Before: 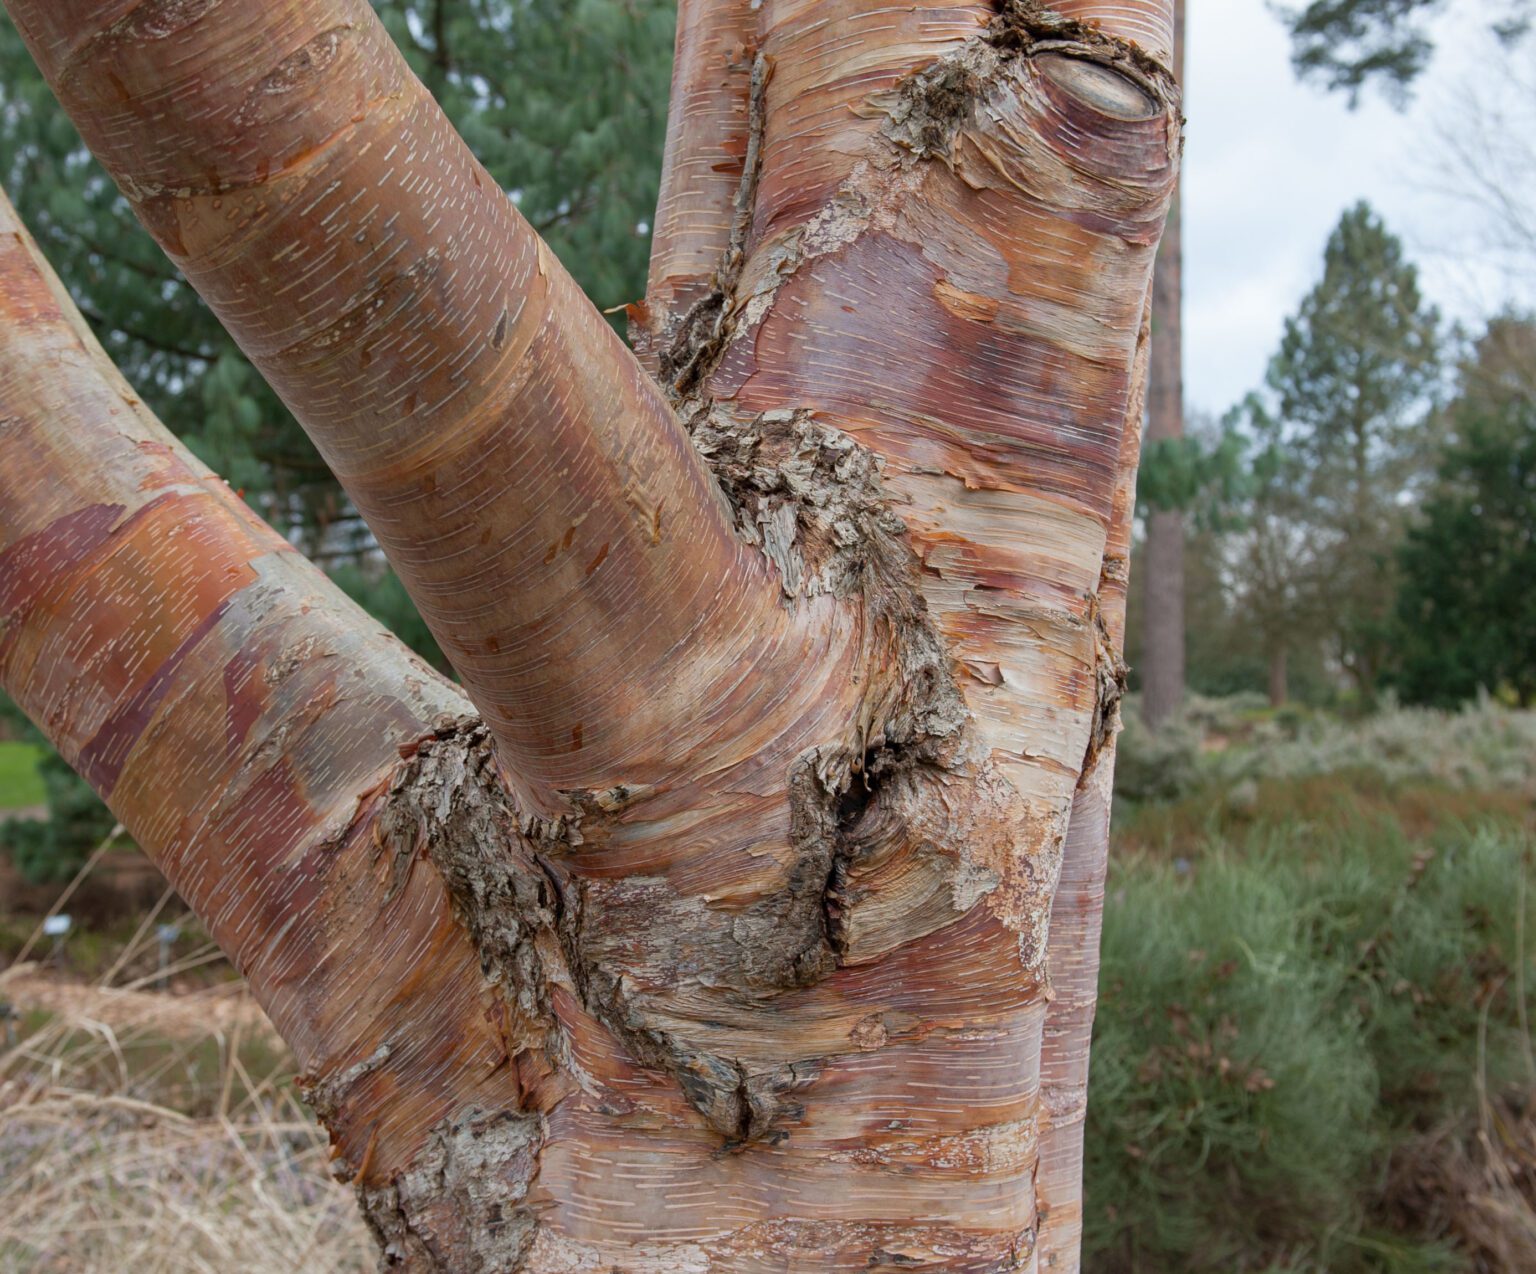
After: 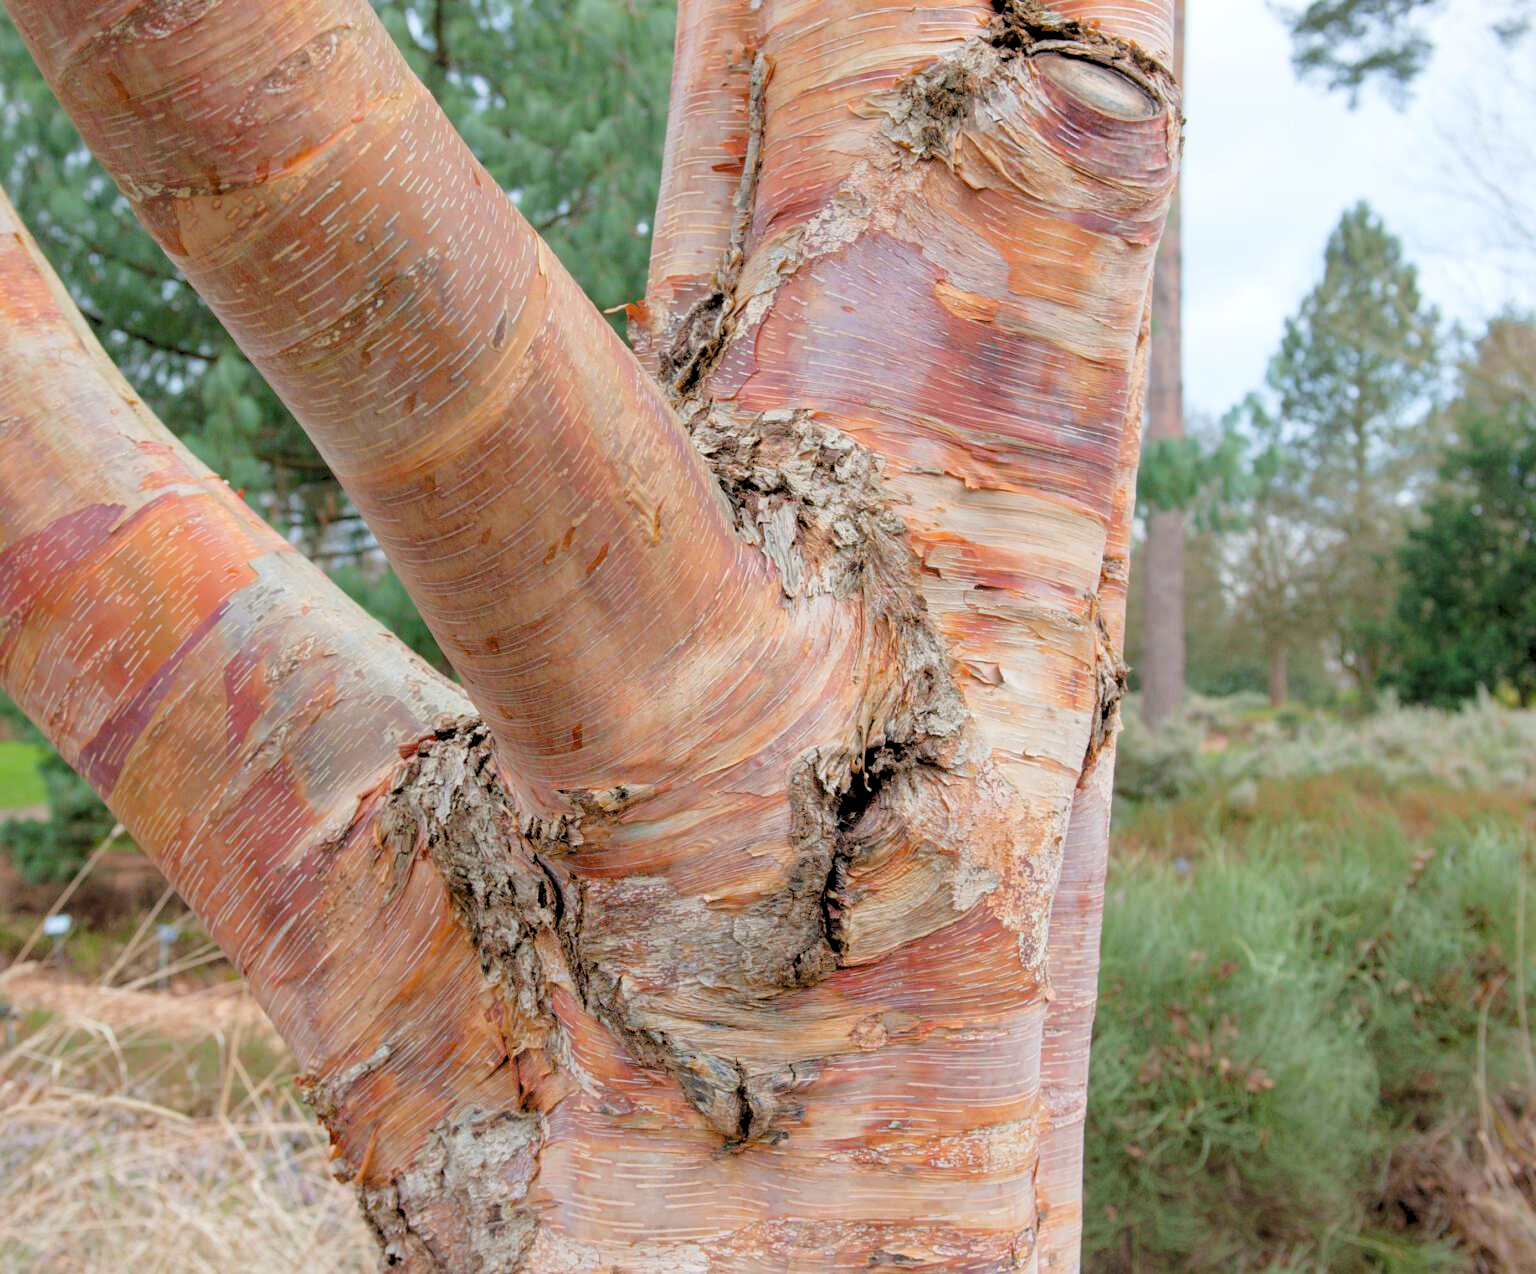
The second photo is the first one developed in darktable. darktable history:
levels: white 99.95%, levels [0.072, 0.414, 0.976]
